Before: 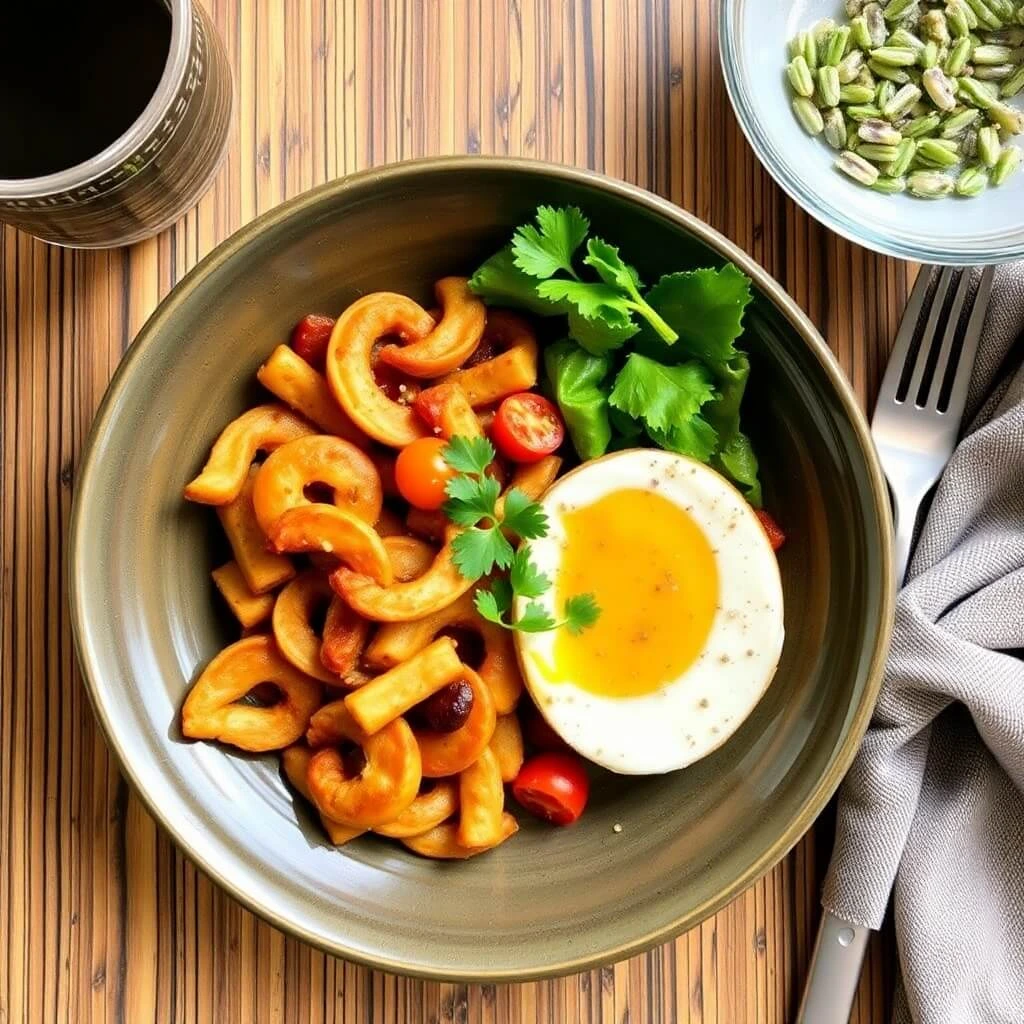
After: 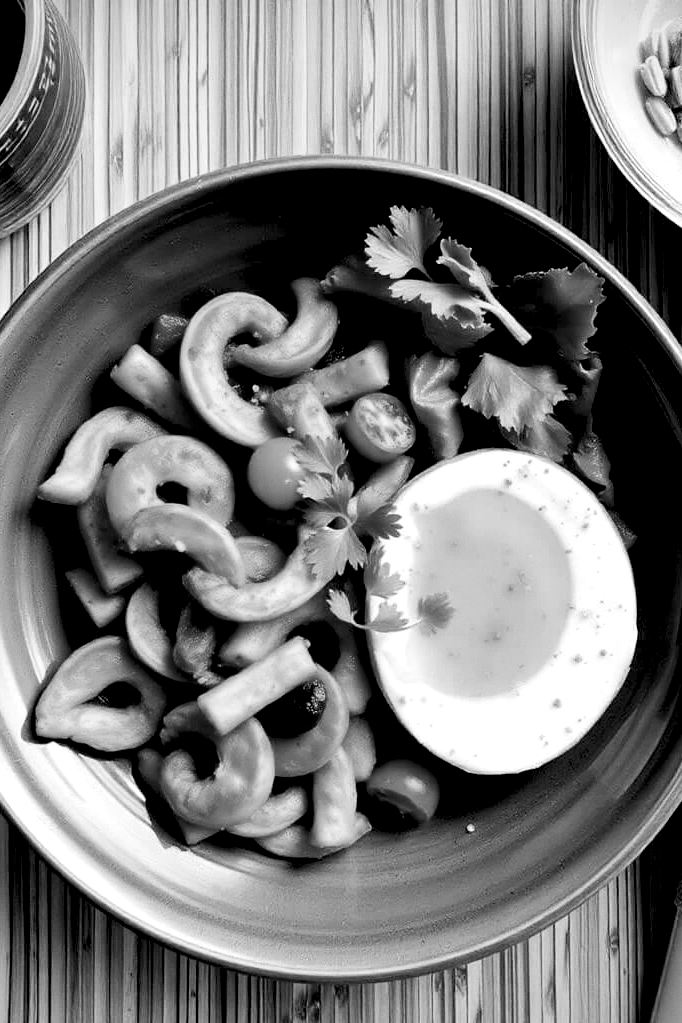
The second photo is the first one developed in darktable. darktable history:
crop and rotate: left 14.385%, right 18.948%
monochrome: a 16.01, b -2.65, highlights 0.52
color balance rgb: perceptual saturation grading › global saturation 25%, global vibrance 20%
tone curve: curves: ch0 [(0, 0) (0.227, 0.17) (0.766, 0.774) (1, 1)]; ch1 [(0, 0) (0.114, 0.127) (0.437, 0.452) (0.498, 0.495) (0.579, 0.576) (1, 1)]; ch2 [(0, 0) (0.233, 0.259) (0.493, 0.492) (0.568, 0.579) (1, 1)], color space Lab, independent channels, preserve colors none
vignetting: fall-off start 91.19%
rgb levels: levels [[0.034, 0.472, 0.904], [0, 0.5, 1], [0, 0.5, 1]]
grain: coarseness 14.57 ISO, strength 8.8%
color correction: saturation 0.5
